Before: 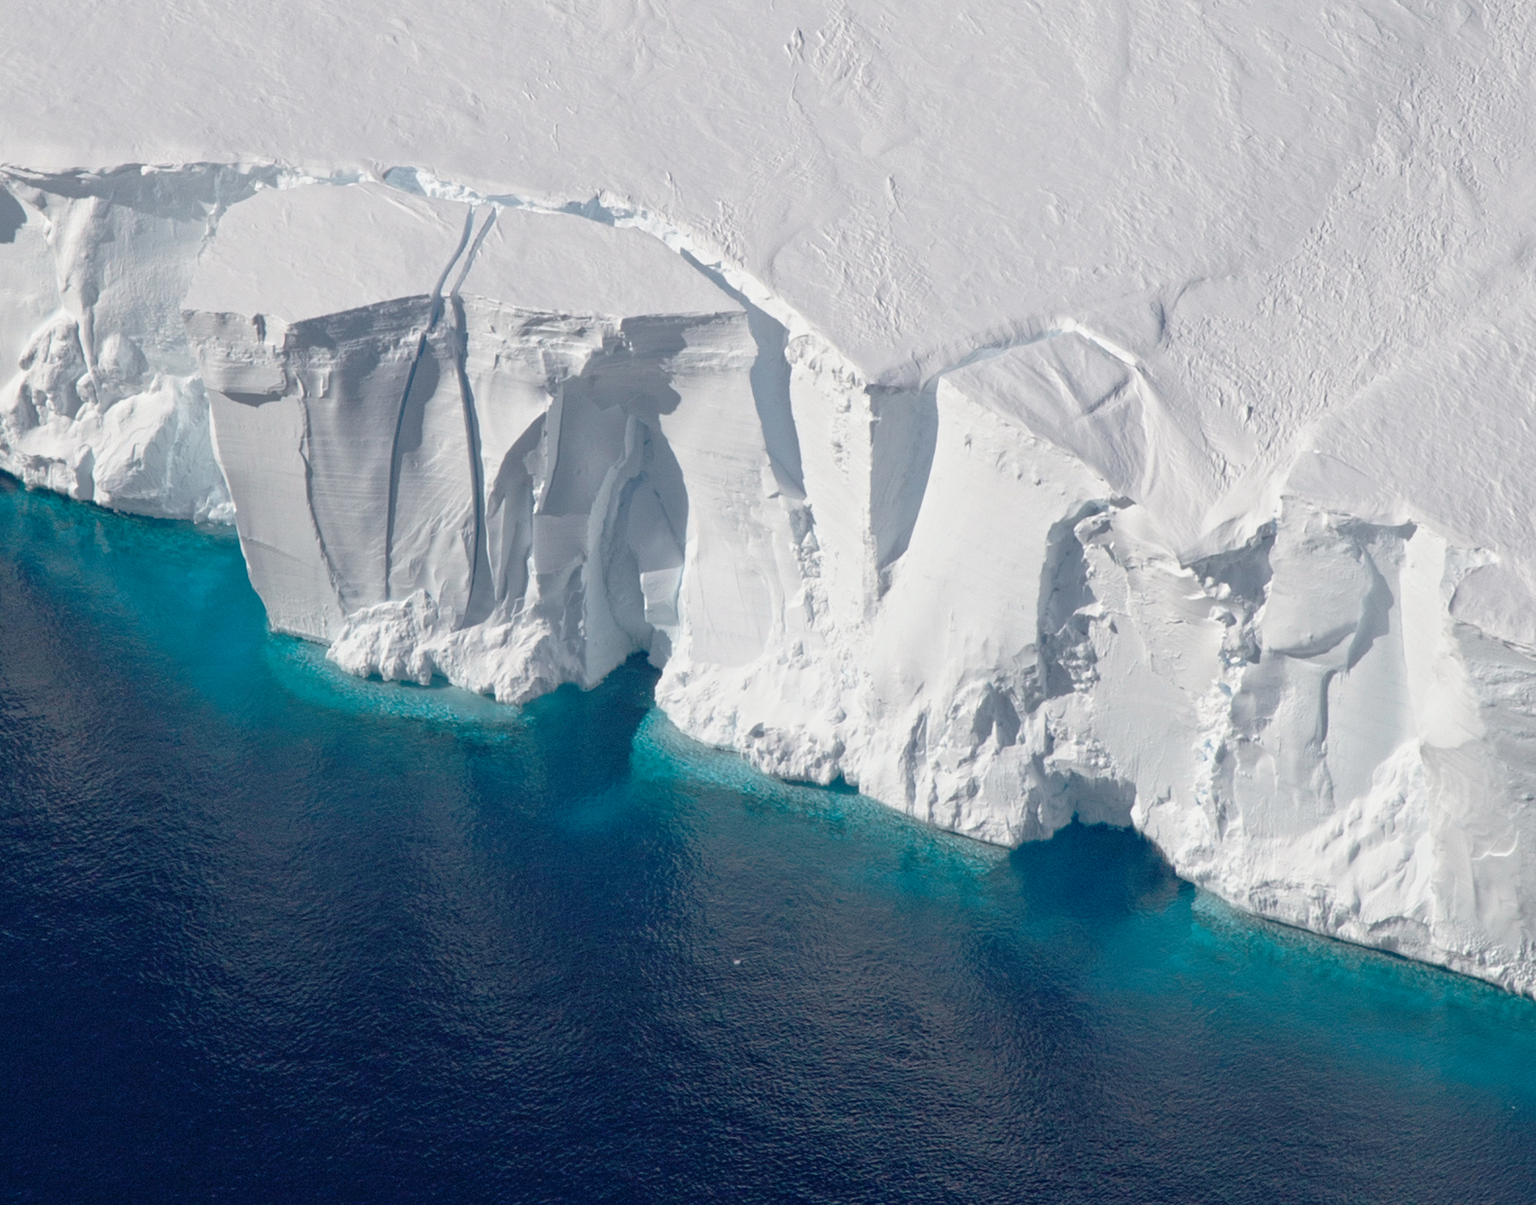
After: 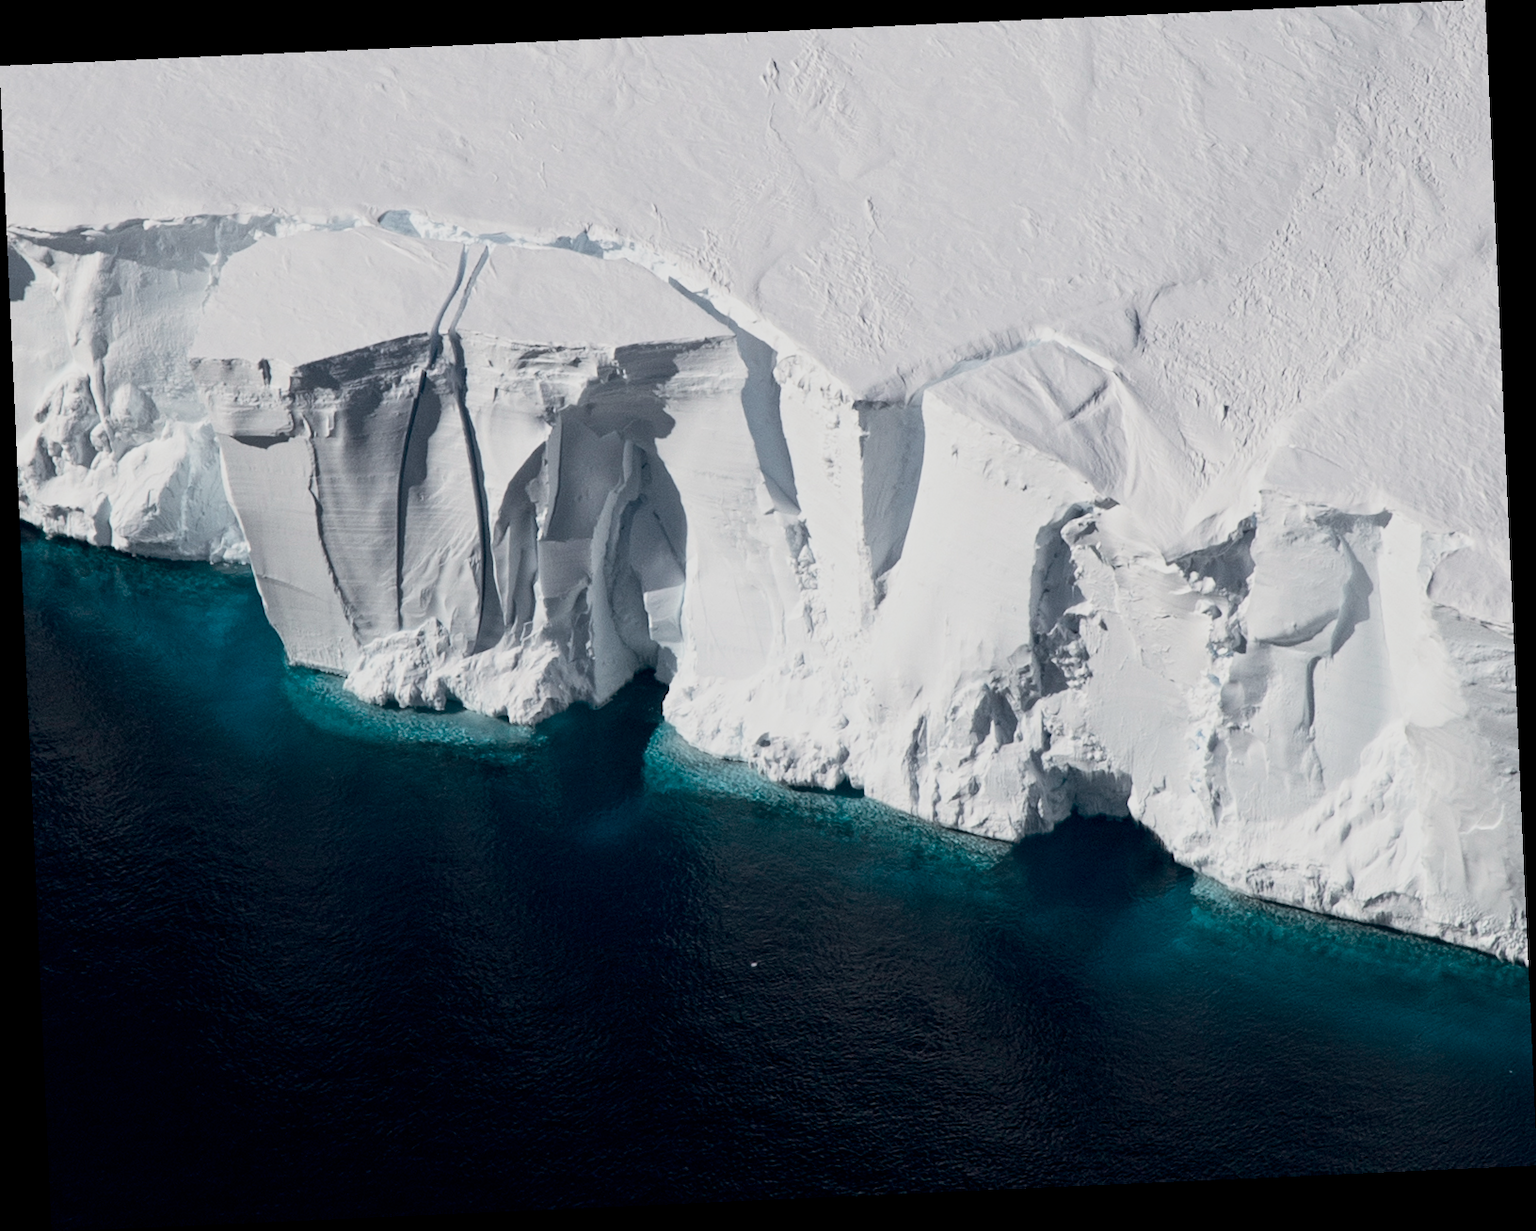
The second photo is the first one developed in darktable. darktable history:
contrast brightness saturation: contrast 0.28
exposure: exposure -0.492 EV, compensate highlight preservation false
rotate and perspective: rotation -2.56°, automatic cropping off
filmic rgb: black relative exposure -5 EV, hardness 2.88, contrast 1.3, highlights saturation mix -30%
